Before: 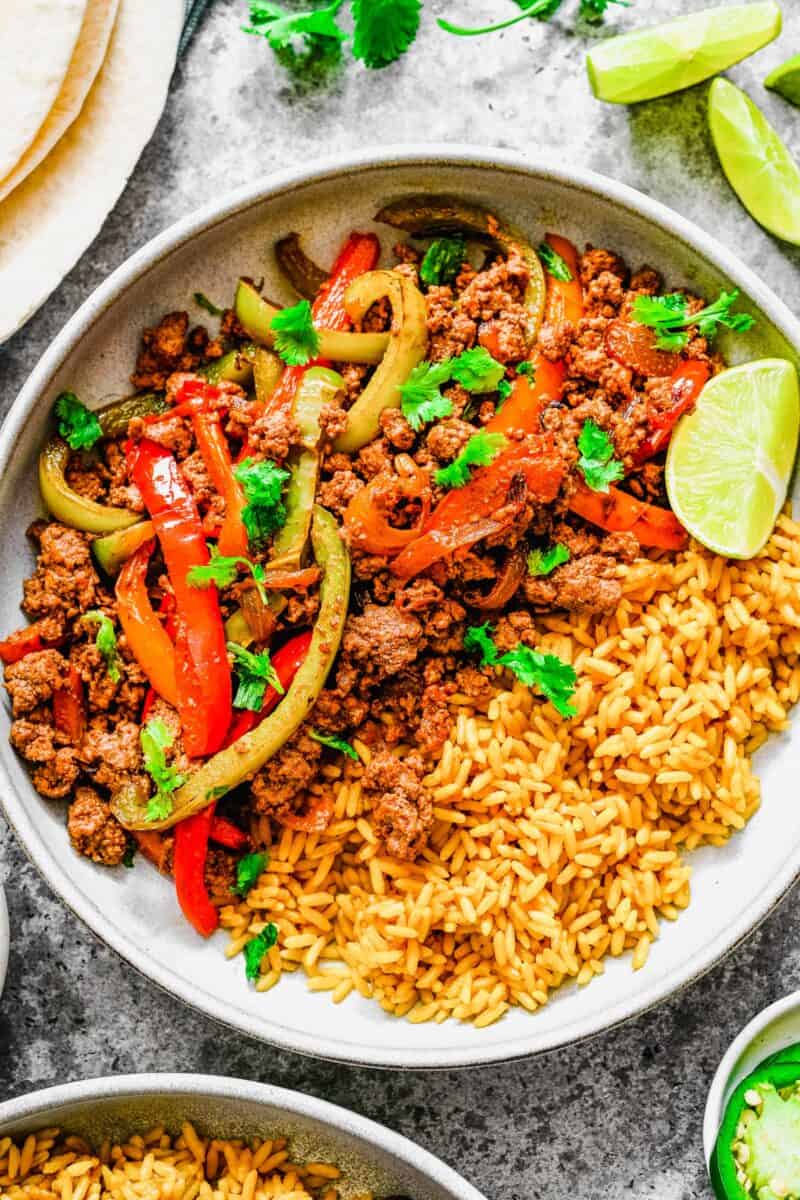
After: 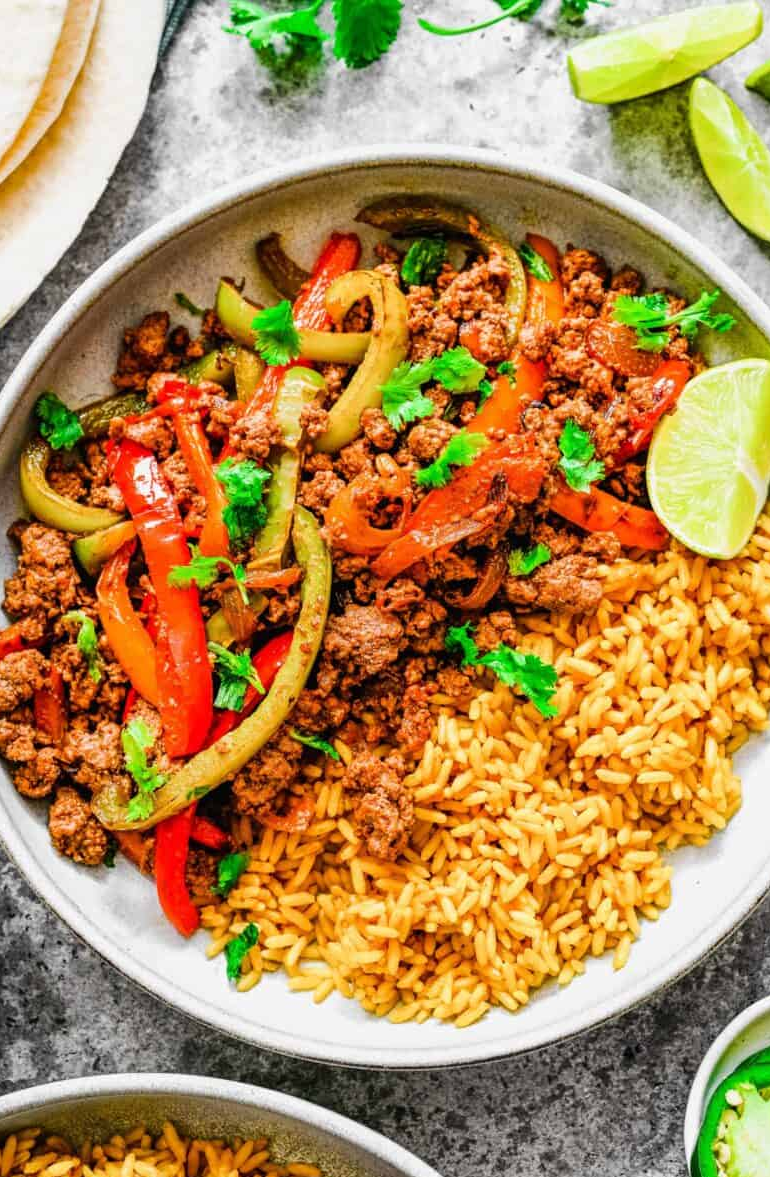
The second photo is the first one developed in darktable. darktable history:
crop and rotate: left 2.509%, right 1.213%, bottom 1.859%
